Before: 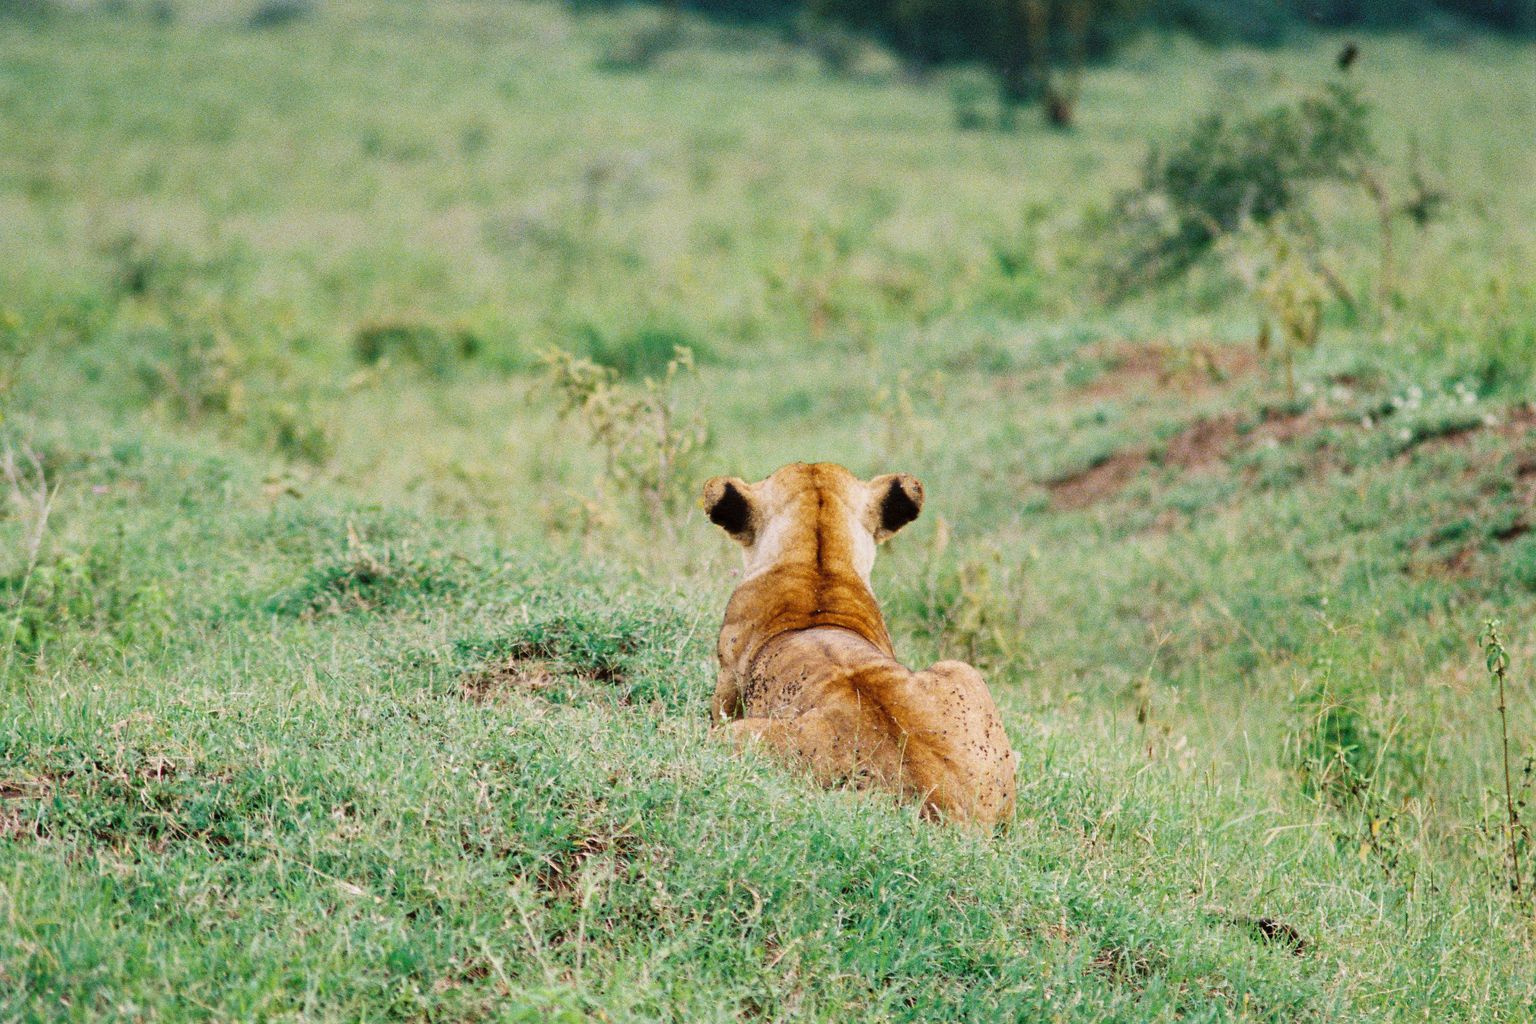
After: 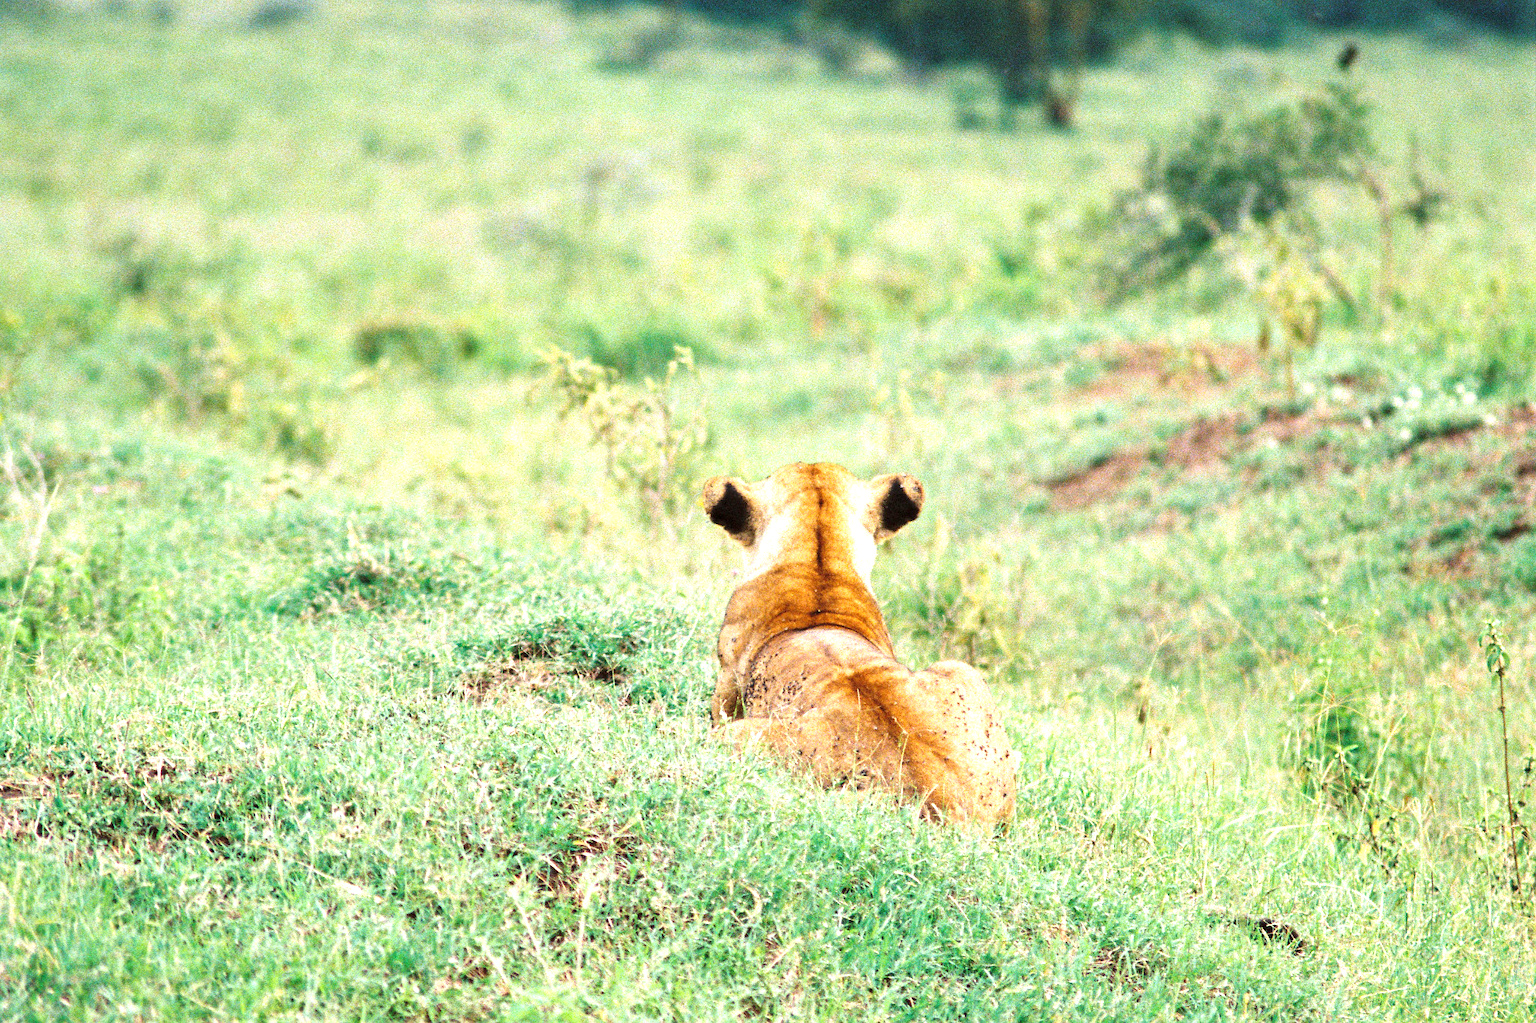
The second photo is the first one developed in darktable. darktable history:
exposure: exposure 0.991 EV, compensate highlight preservation false
